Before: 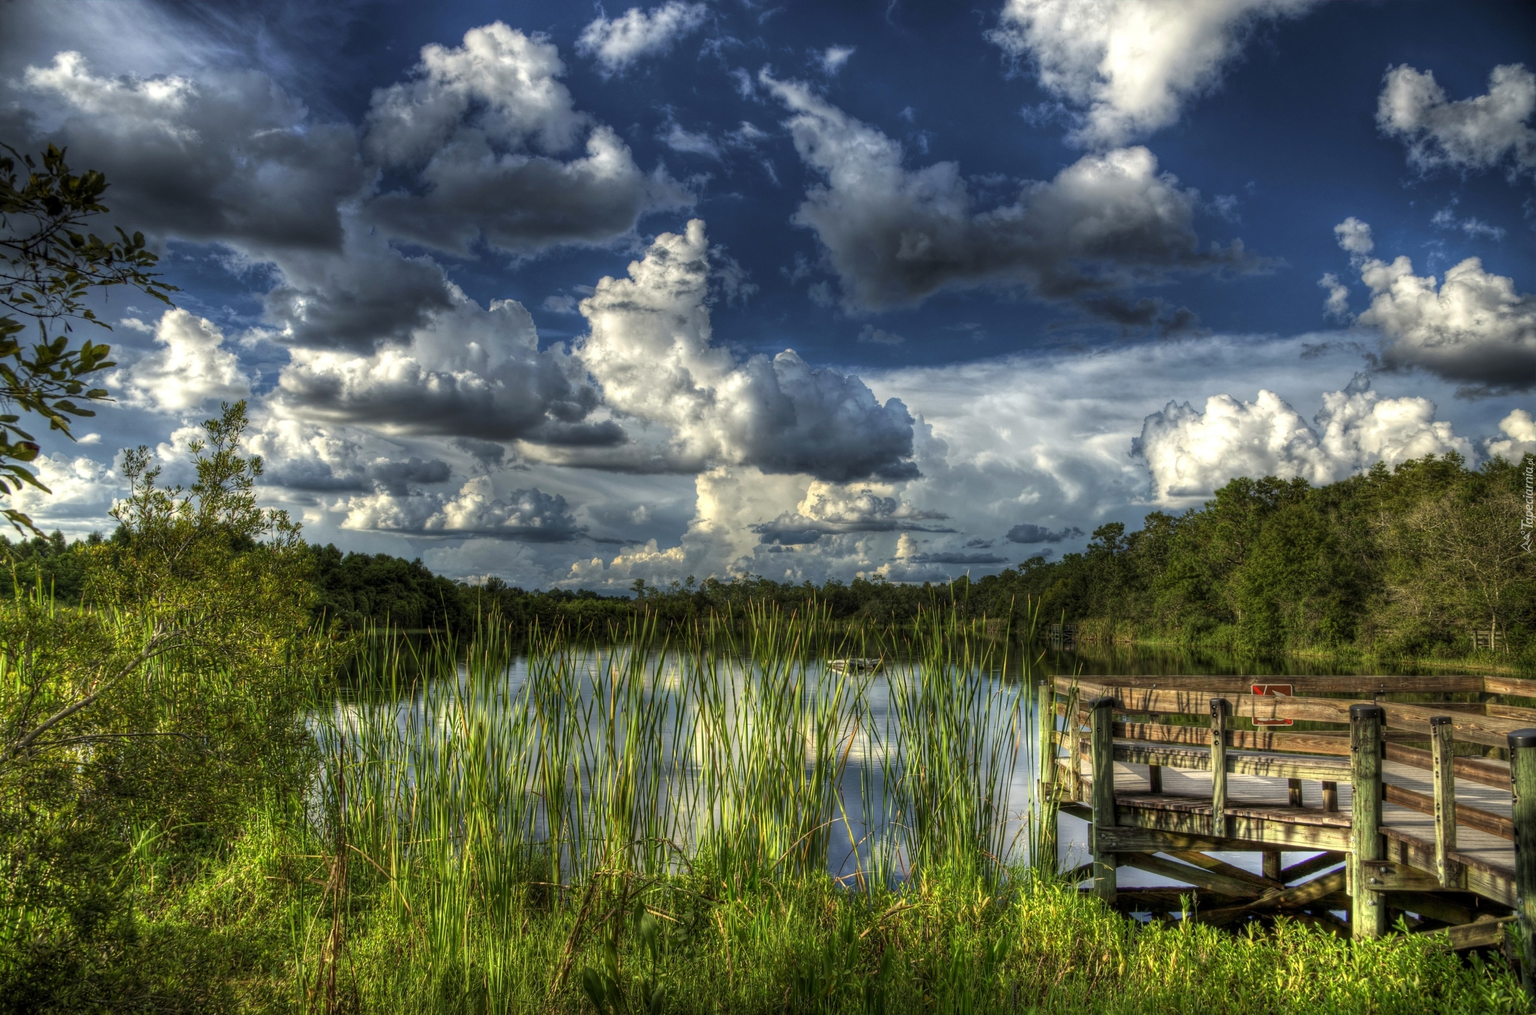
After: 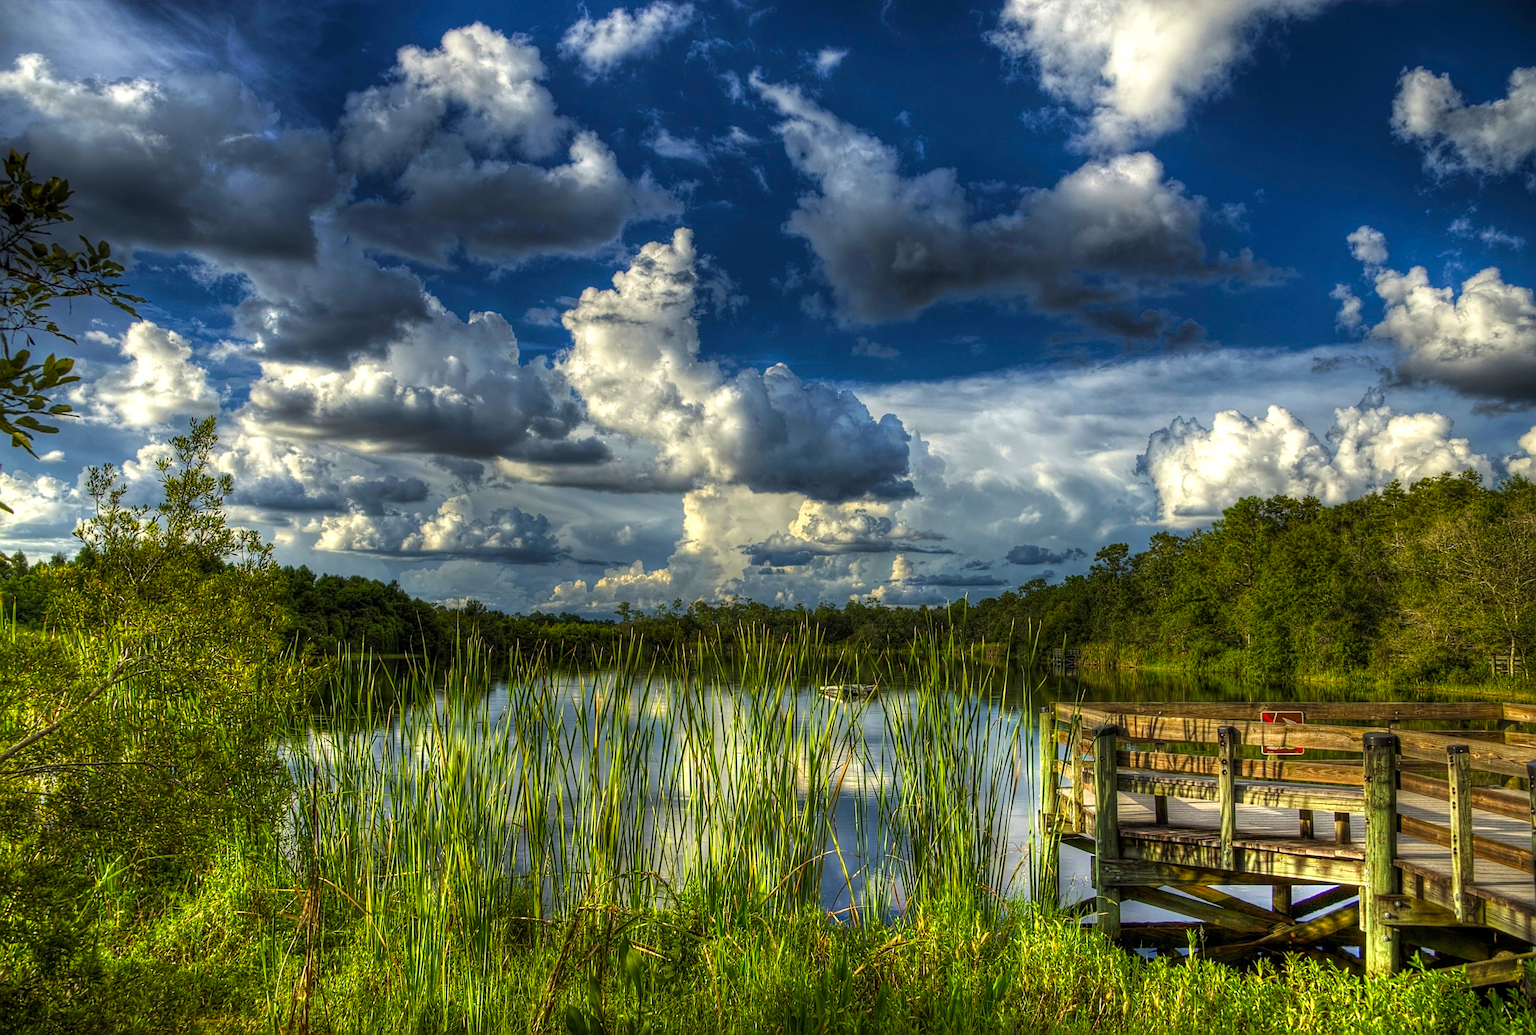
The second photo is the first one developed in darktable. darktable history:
sharpen: on, module defaults
crop and rotate: left 2.556%, right 1.239%, bottom 1.795%
velvia: strength 32.44%, mid-tones bias 0.2
